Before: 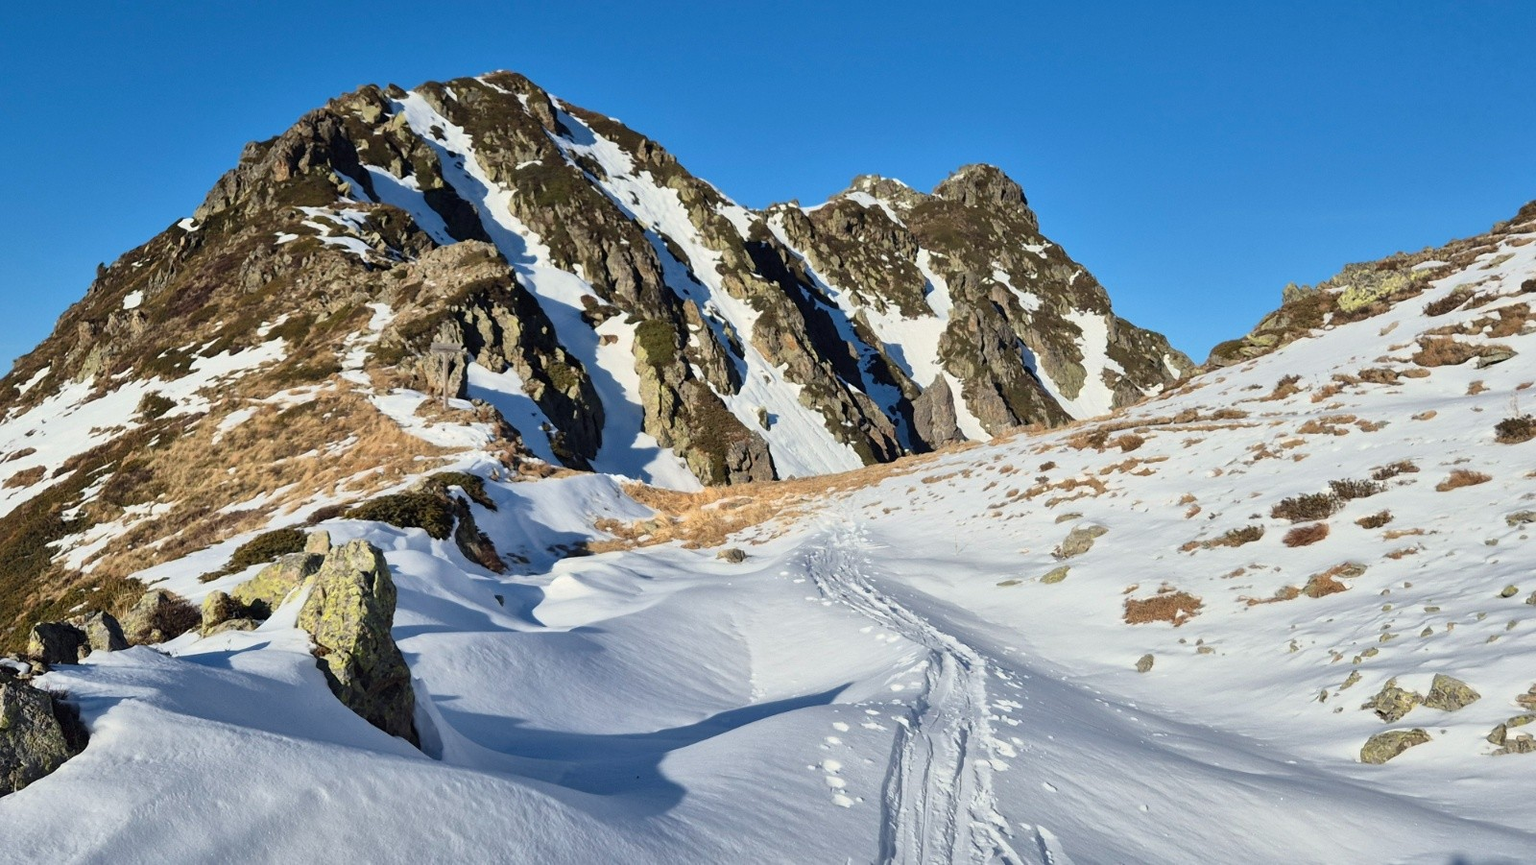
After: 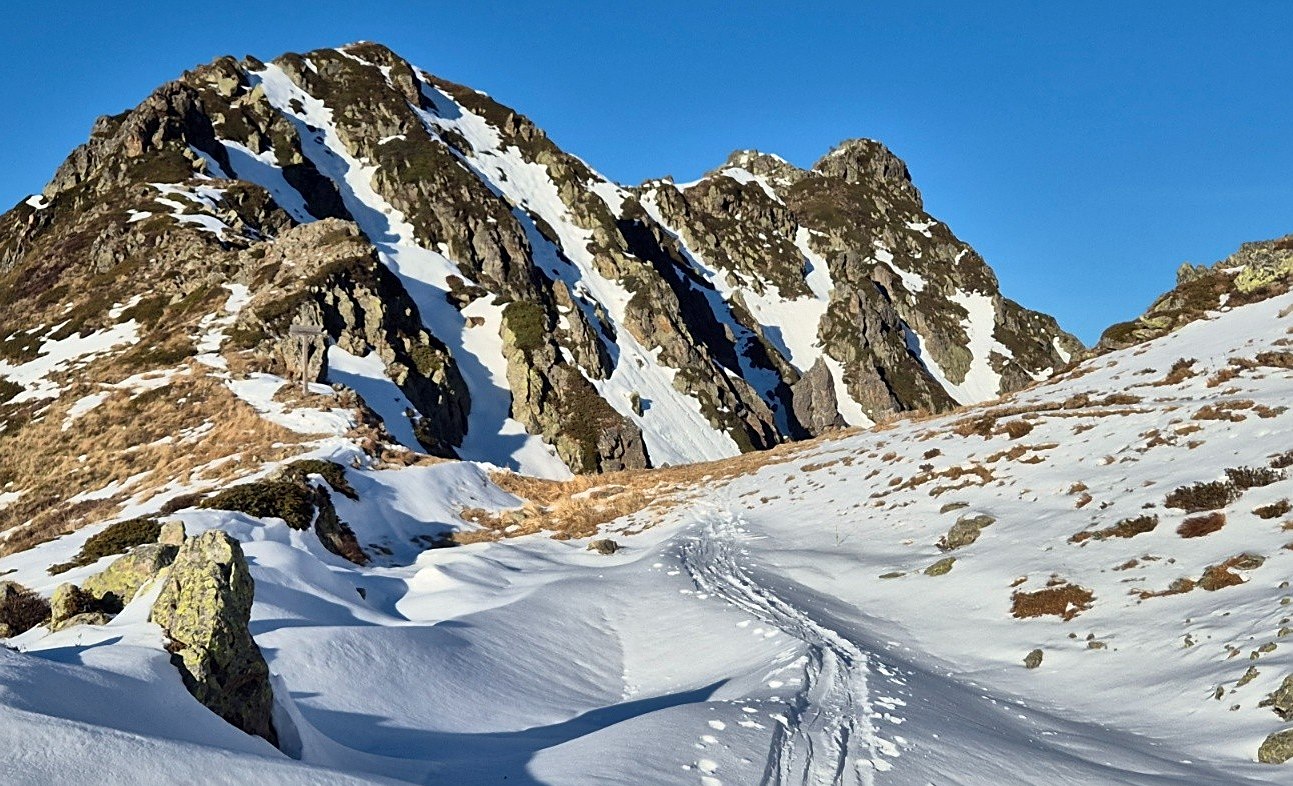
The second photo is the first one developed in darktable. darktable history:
local contrast: mode bilateral grid, contrast 19, coarseness 51, detail 133%, midtone range 0.2
crop: left 9.947%, top 3.587%, right 9.204%, bottom 9.108%
shadows and highlights: soften with gaussian
sharpen: on, module defaults
